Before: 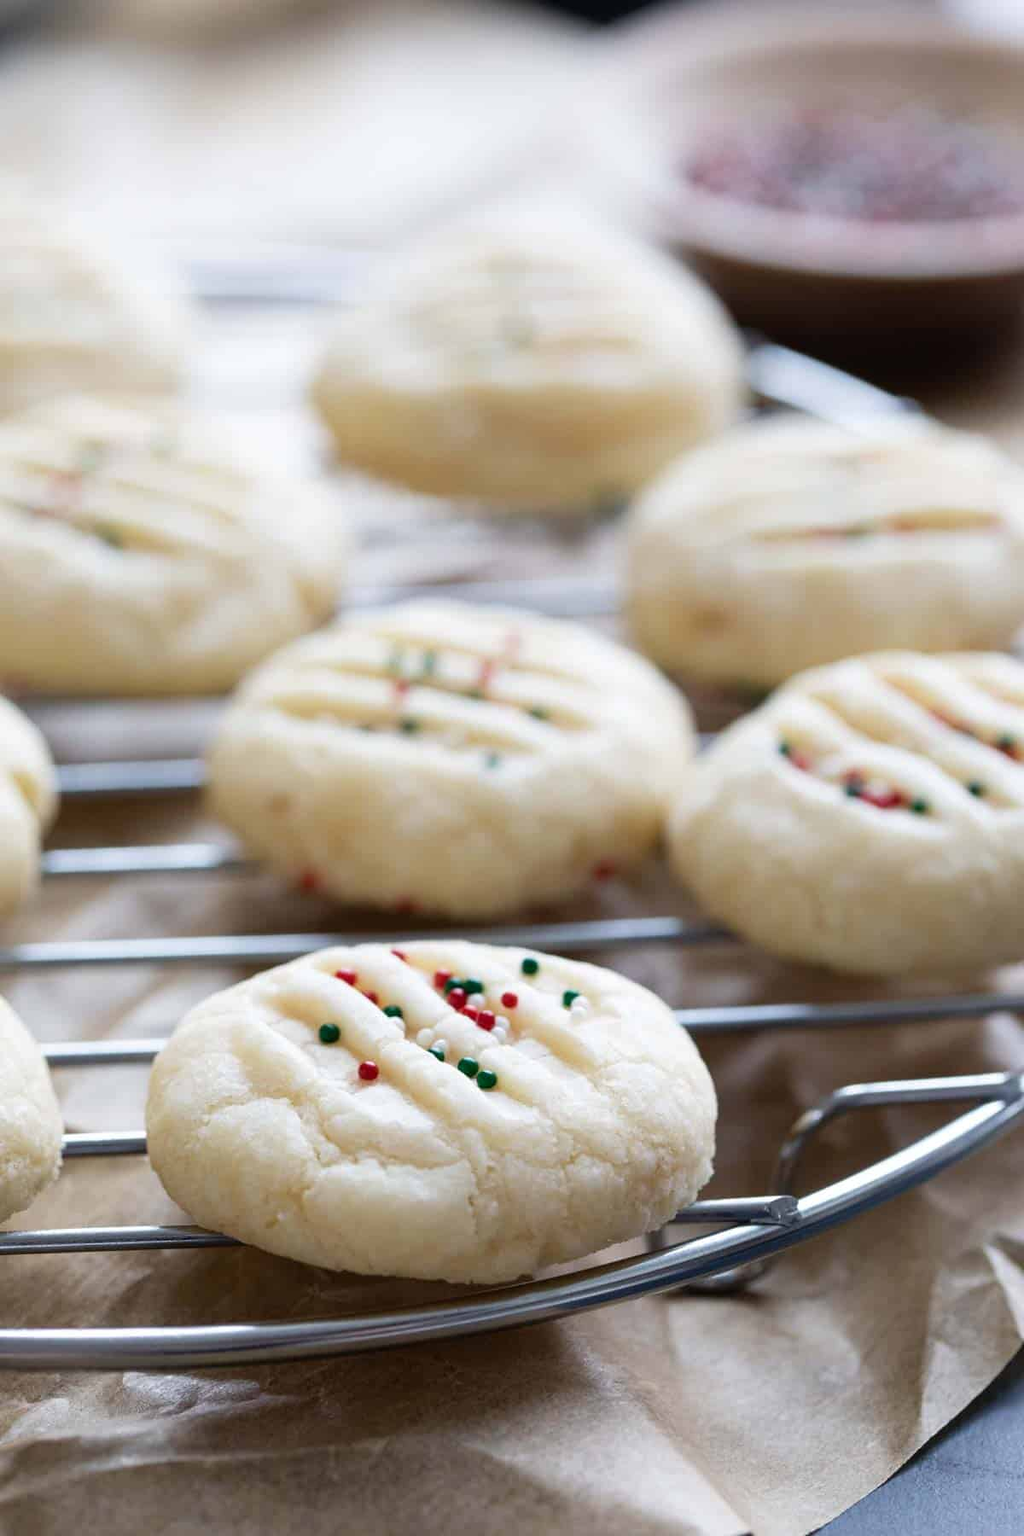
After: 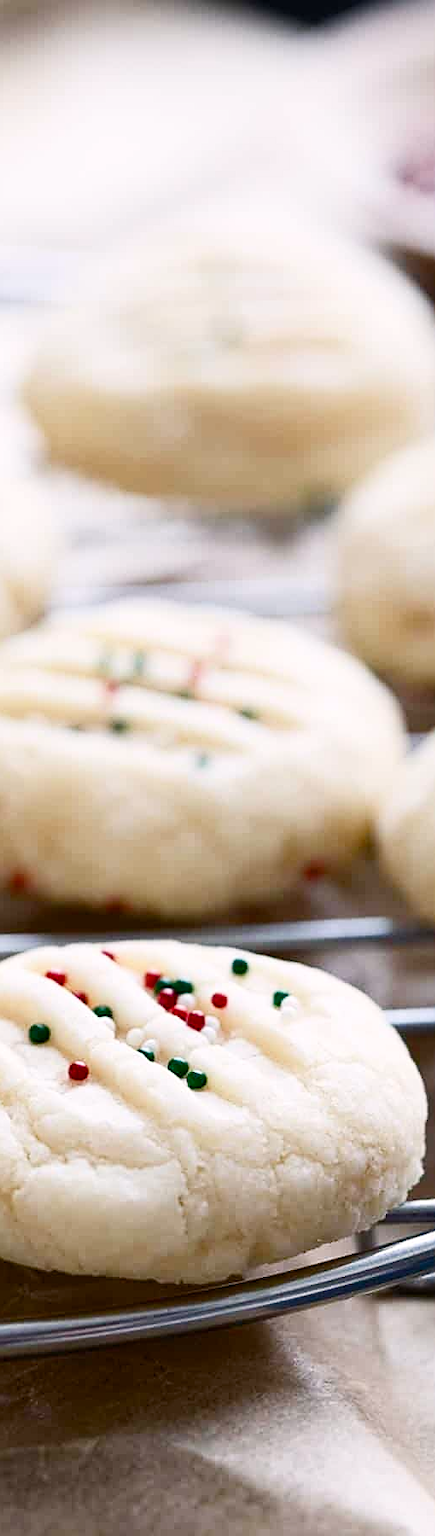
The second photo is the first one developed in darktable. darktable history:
contrast brightness saturation: contrast 0.235, brightness 0.089
sharpen: on, module defaults
crop: left 28.369%, right 29.11%
color balance rgb: highlights gain › chroma 0.976%, highlights gain › hue 28.62°, perceptual saturation grading › global saturation 20%, perceptual saturation grading › highlights -50.223%, perceptual saturation grading › shadows 30.655%
